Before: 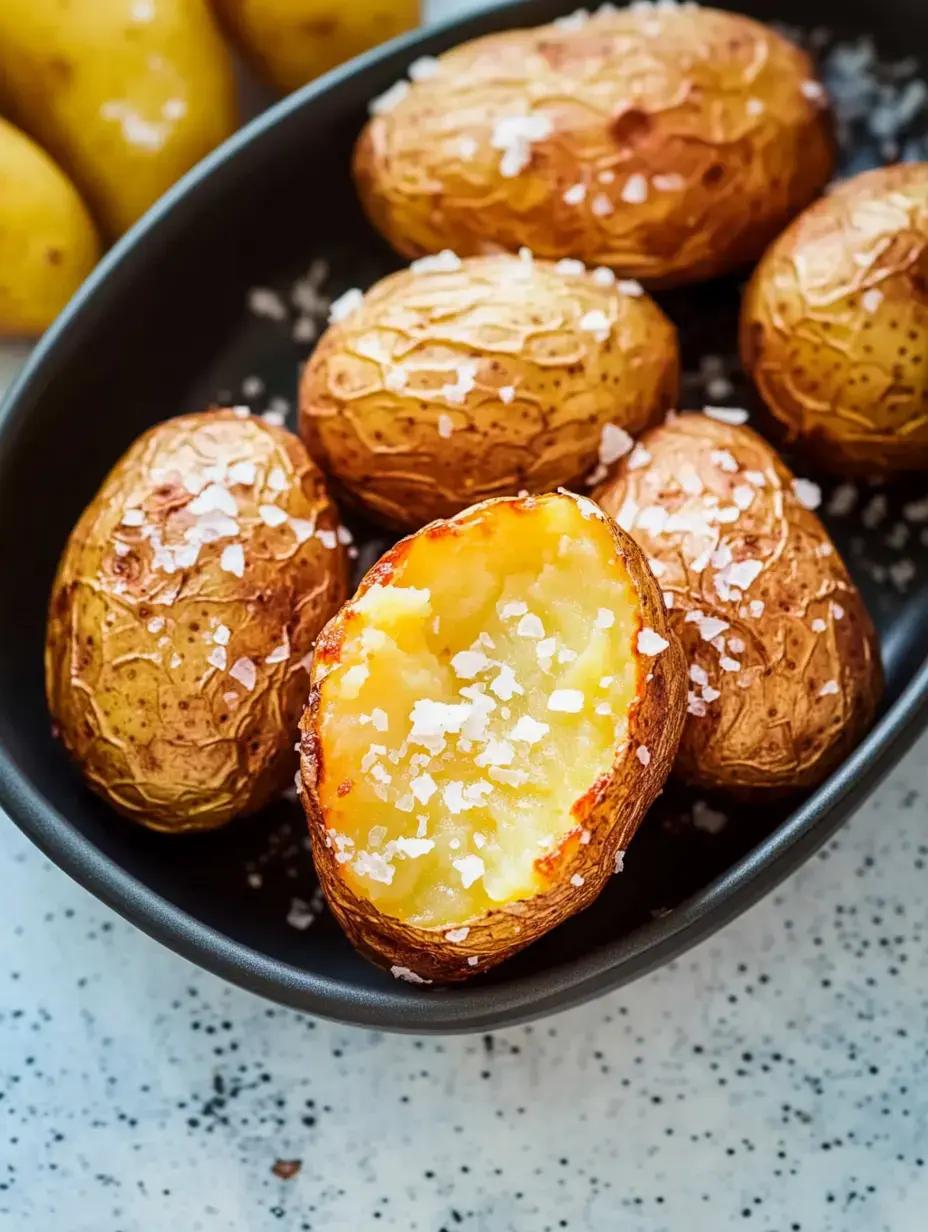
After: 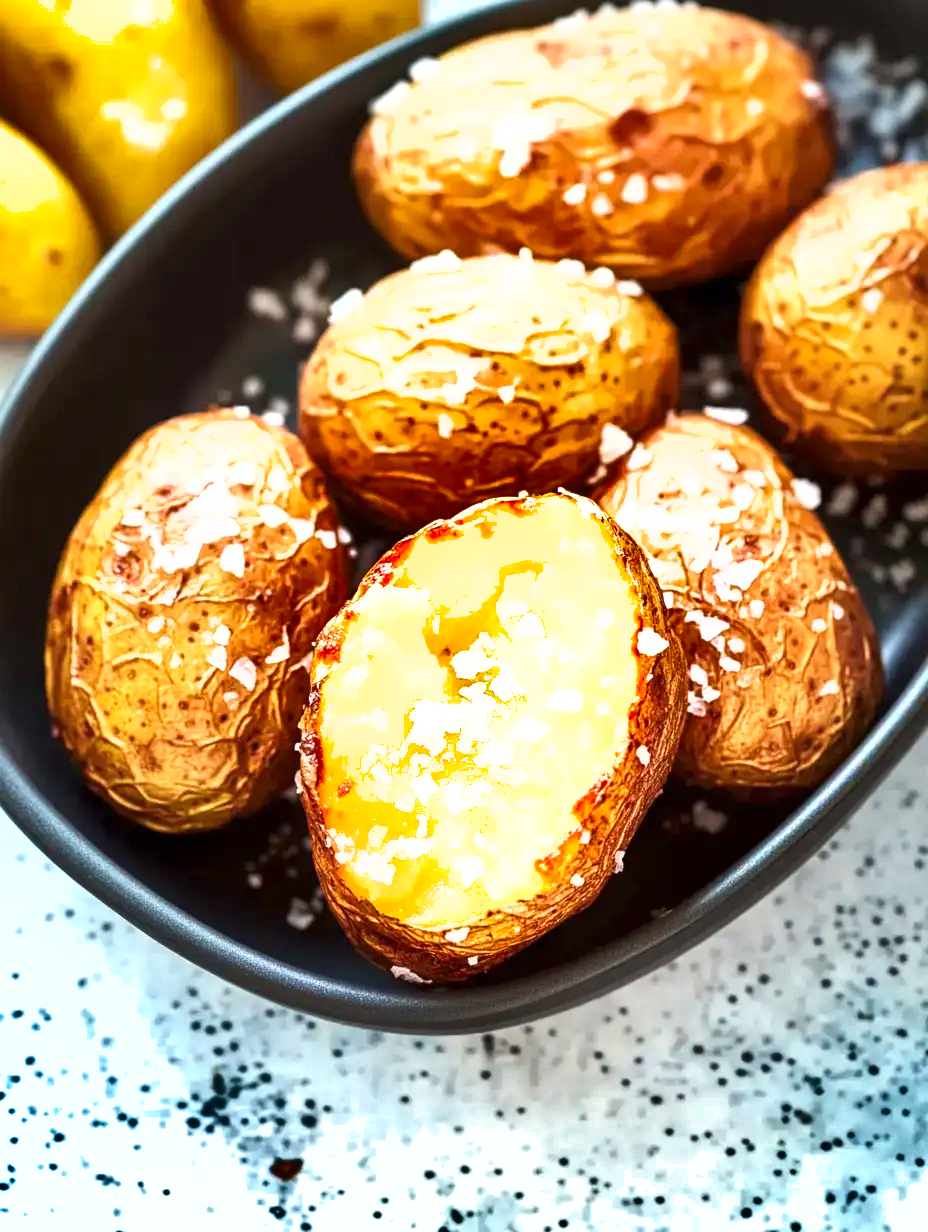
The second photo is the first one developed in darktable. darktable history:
base curve: curves: ch0 [(0, 0) (0.989, 0.992)], preserve colors none
shadows and highlights: radius 108.52, shadows 40.68, highlights -72.88, low approximation 0.01, soften with gaussian
exposure: exposure 0.999 EV, compensate highlight preservation false
